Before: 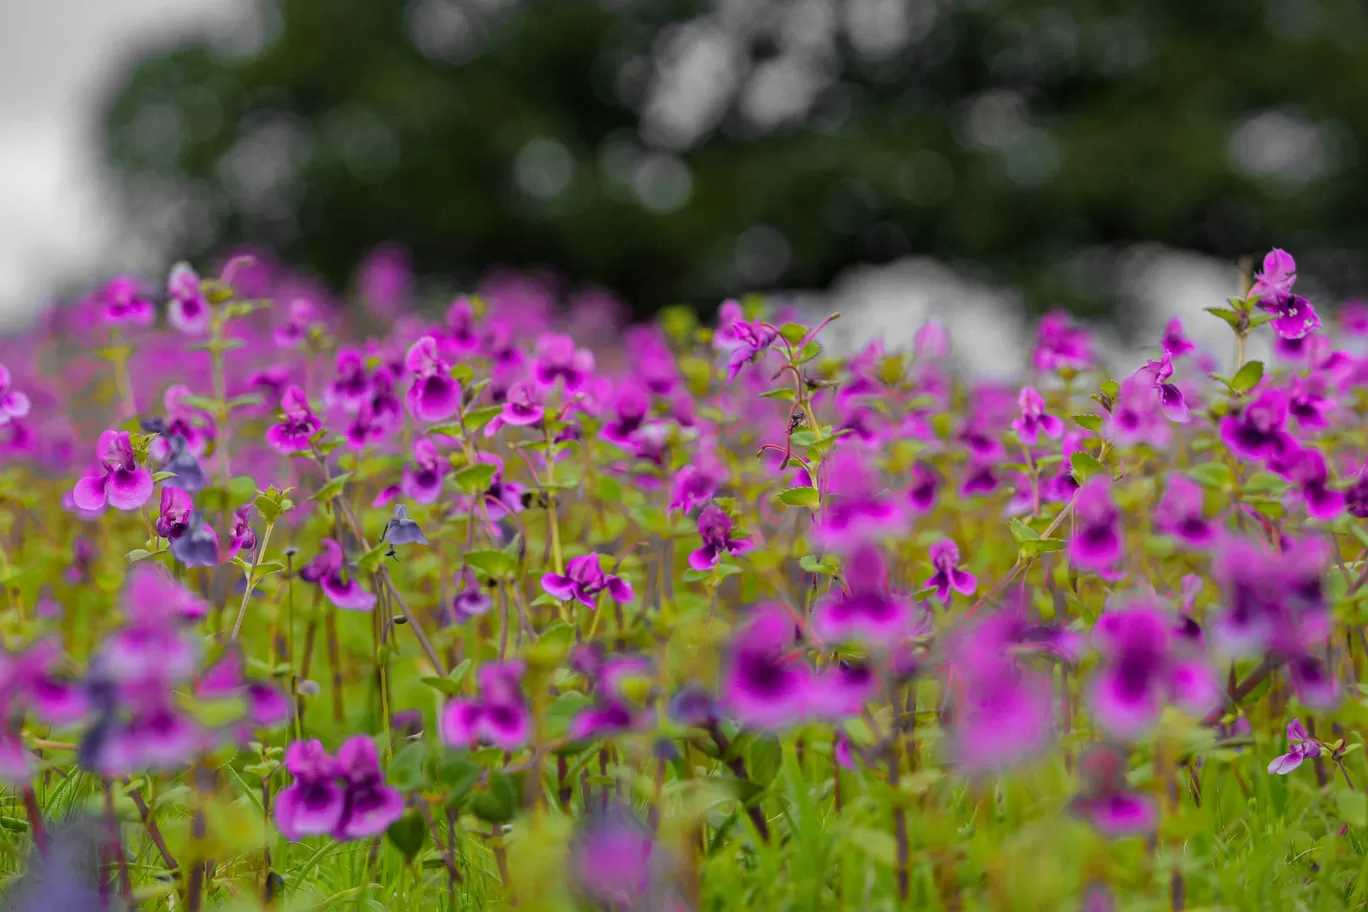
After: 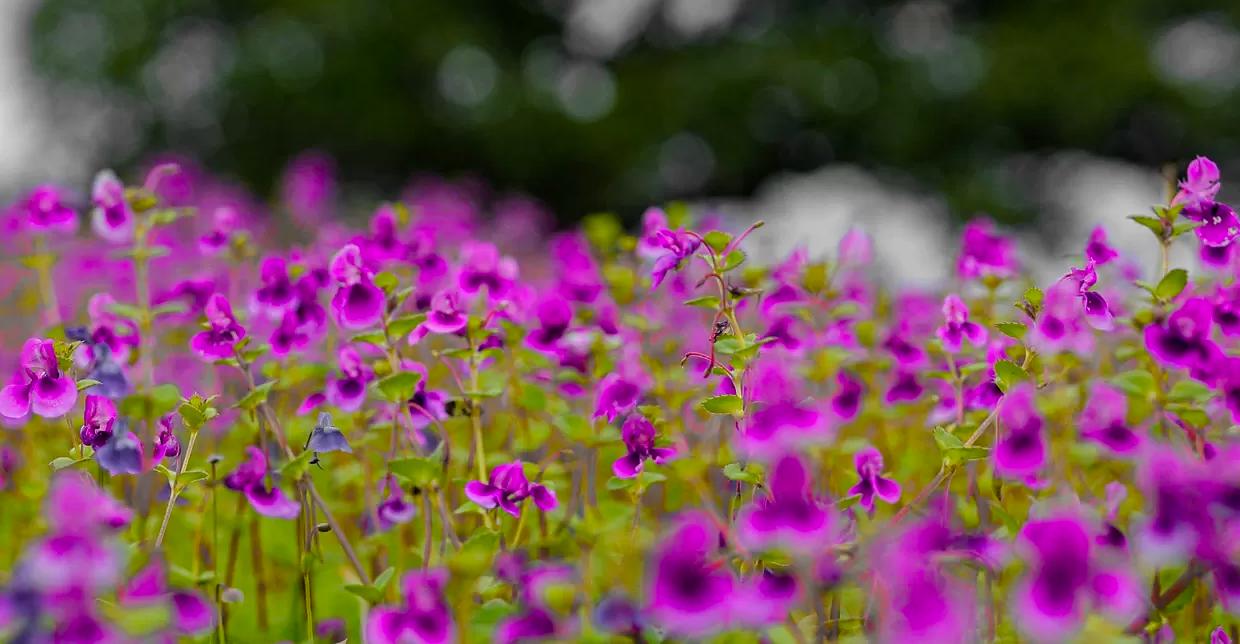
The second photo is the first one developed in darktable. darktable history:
crop: left 5.583%, top 10.095%, right 3.748%, bottom 19.194%
sharpen: radius 0.988, threshold 0.913
color balance rgb: perceptual saturation grading › global saturation 20%, perceptual saturation grading › highlights -25.469%, perceptual saturation grading › shadows 25.282%
